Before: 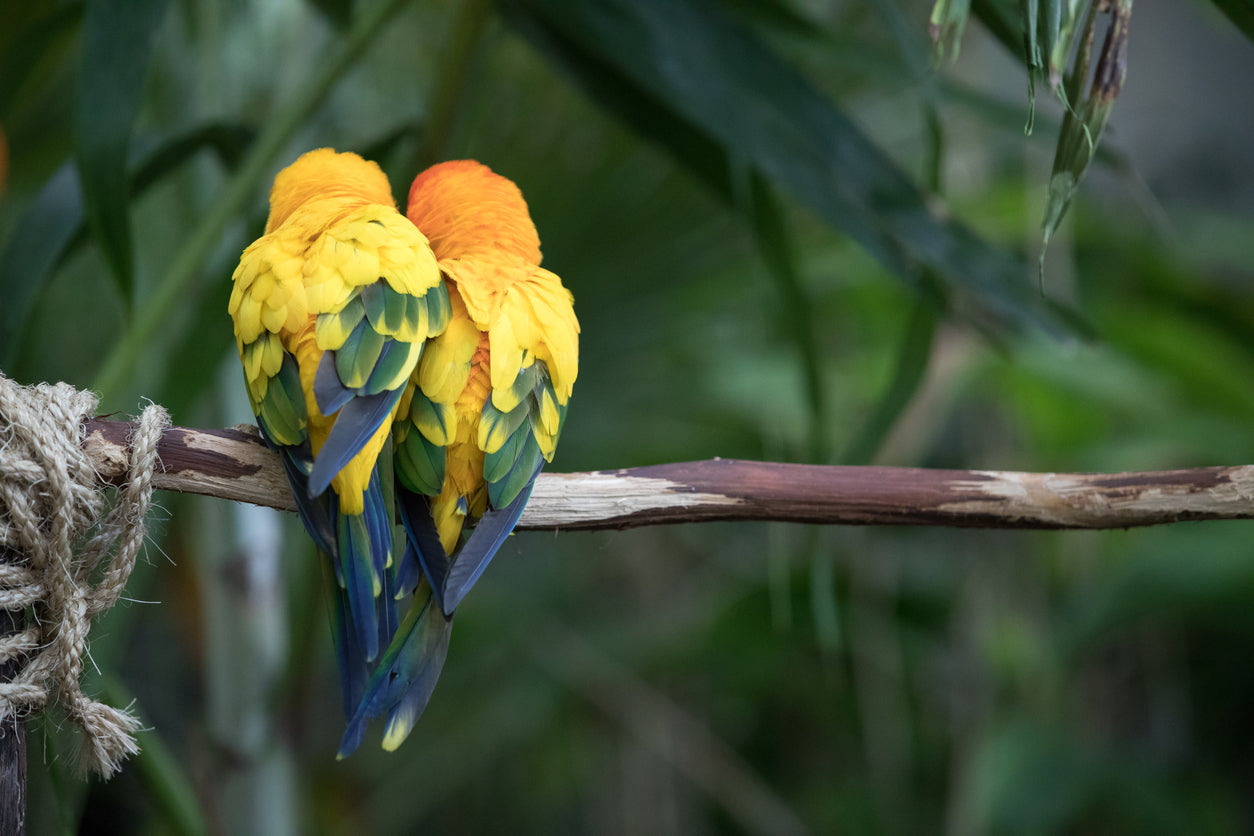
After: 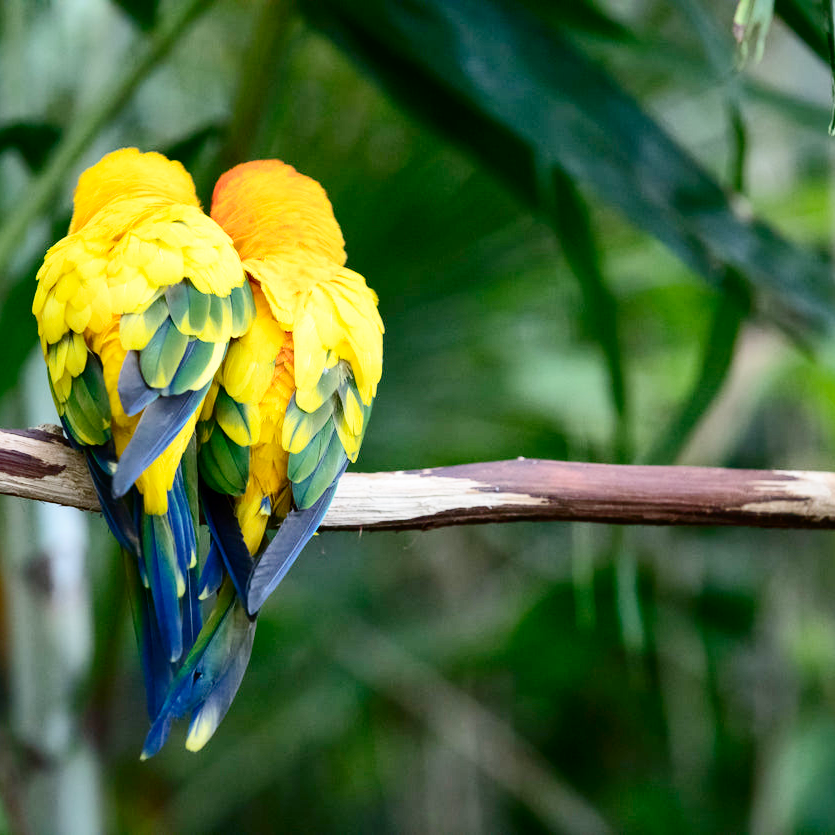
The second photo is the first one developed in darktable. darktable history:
crop and rotate: left 15.754%, right 17.579%
vibrance: on, module defaults
contrast equalizer: y [[0.518, 0.517, 0.501, 0.5, 0.5, 0.5], [0.5 ×6], [0.5 ×6], [0 ×6], [0 ×6]]
contrast brightness saturation: contrast 0.28
base curve: curves: ch0 [(0, 0) (0.008, 0.007) (0.022, 0.029) (0.048, 0.089) (0.092, 0.197) (0.191, 0.399) (0.275, 0.534) (0.357, 0.65) (0.477, 0.78) (0.542, 0.833) (0.799, 0.973) (1, 1)], preserve colors none
shadows and highlights: on, module defaults
